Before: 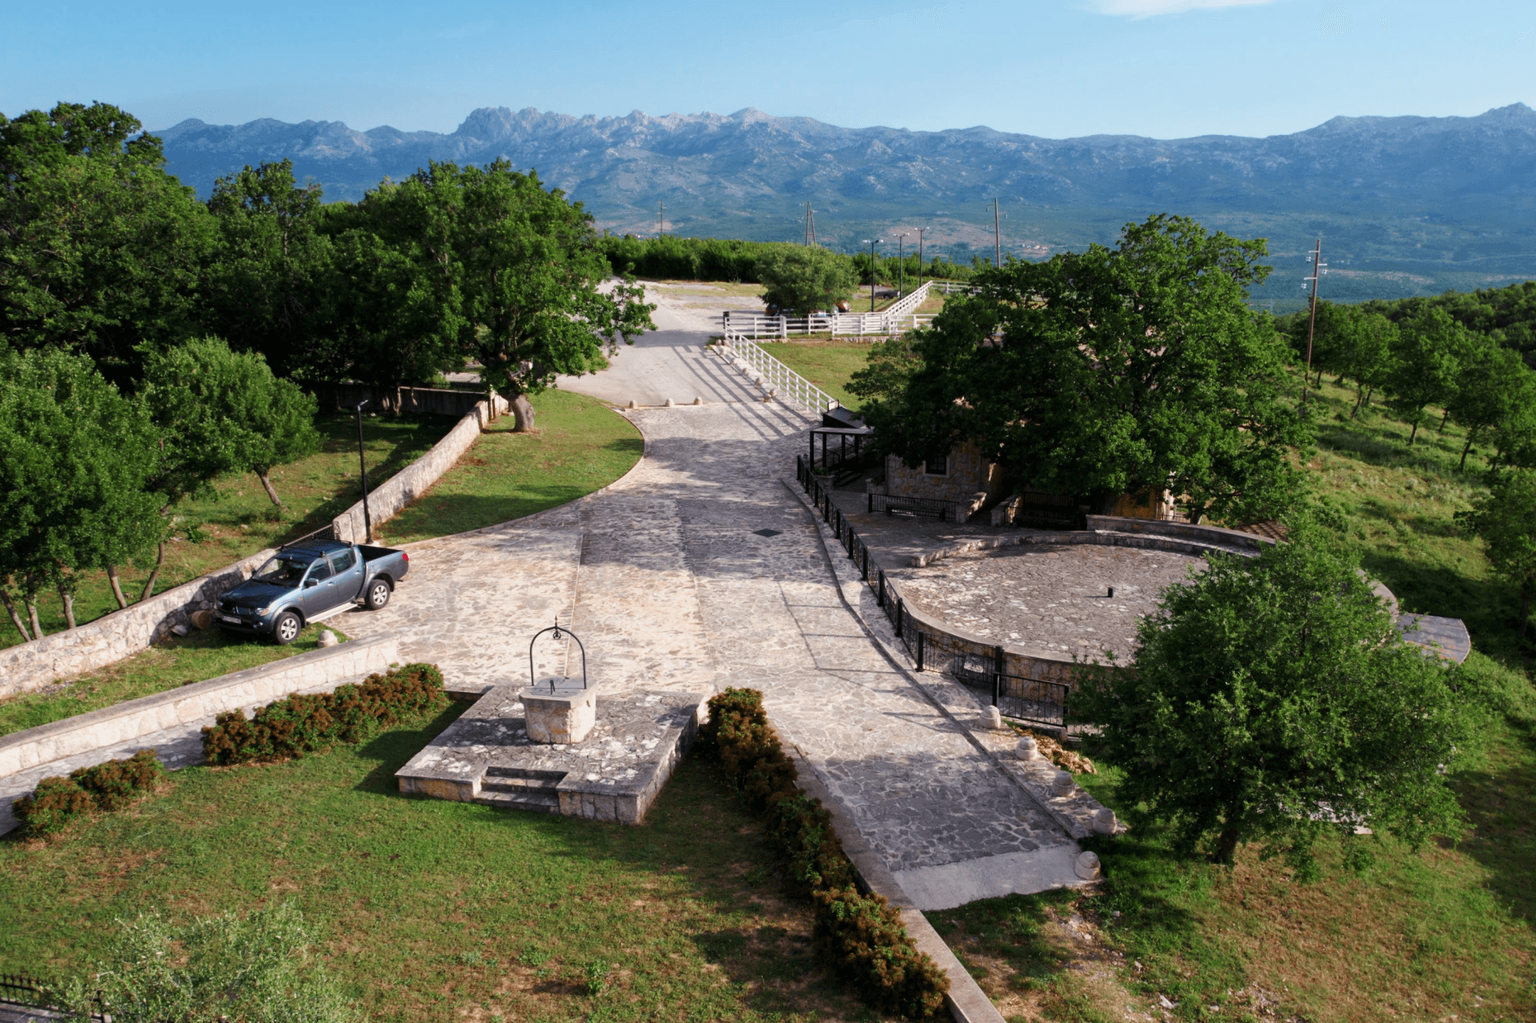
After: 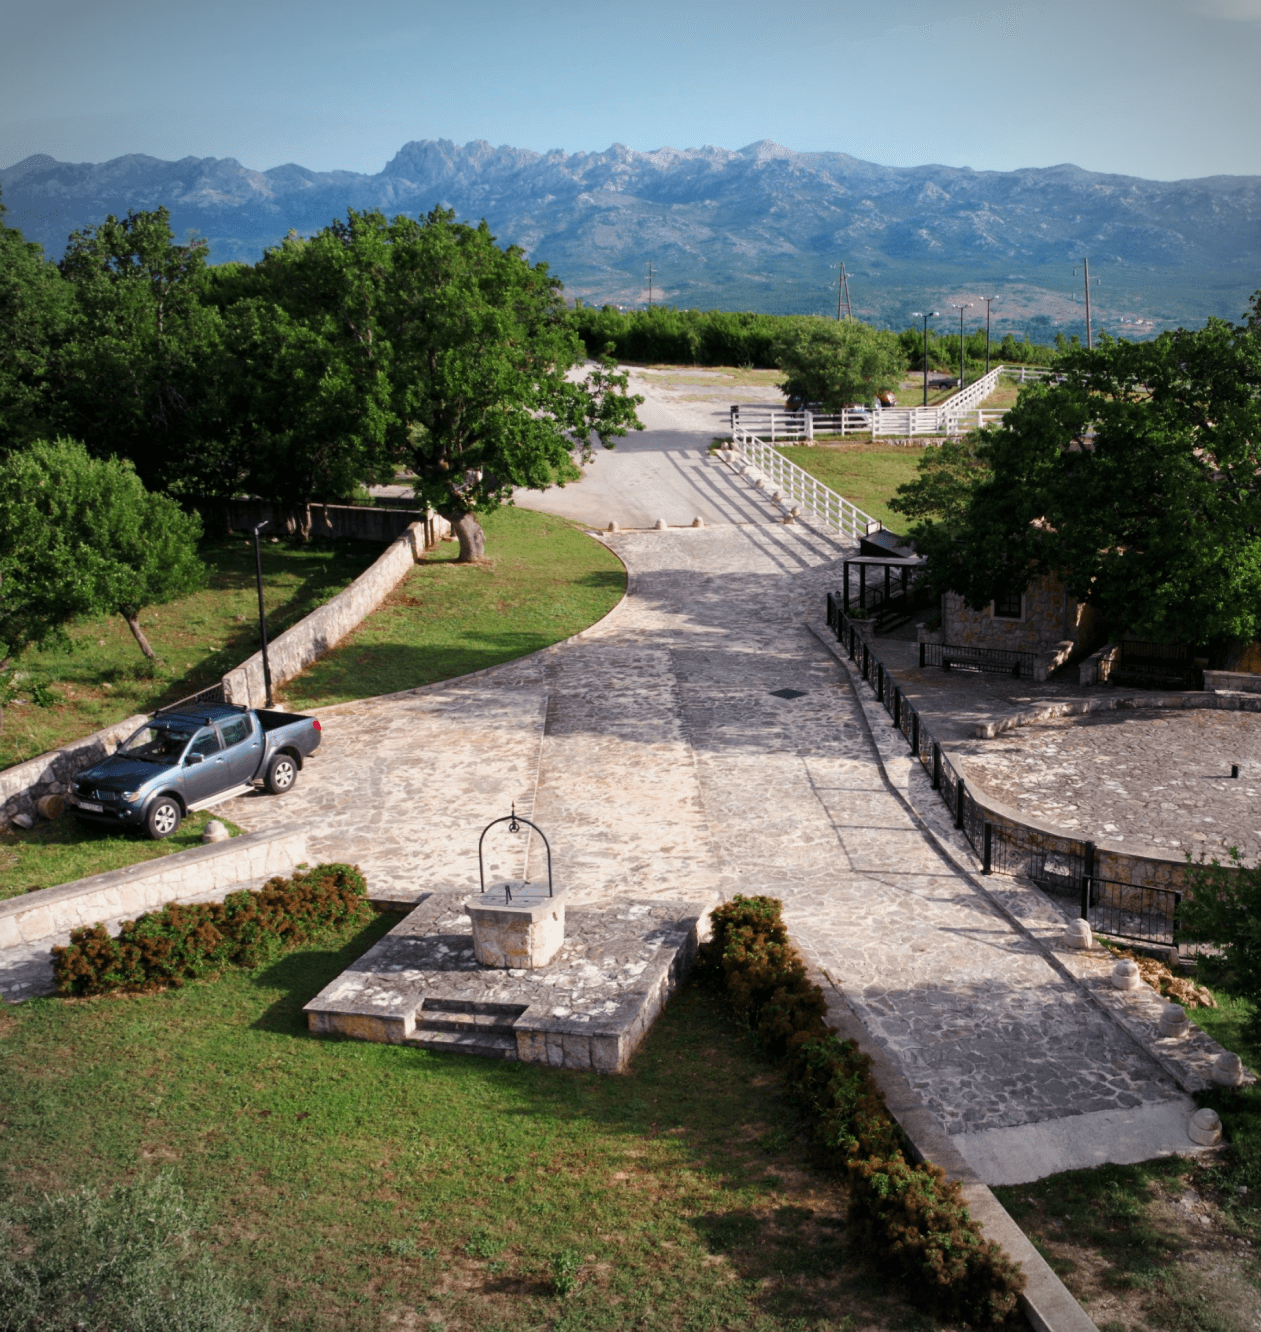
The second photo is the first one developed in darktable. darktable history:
crop: left 10.577%, right 26.328%
vignetting: fall-off start 97.12%, width/height ratio 1.187
